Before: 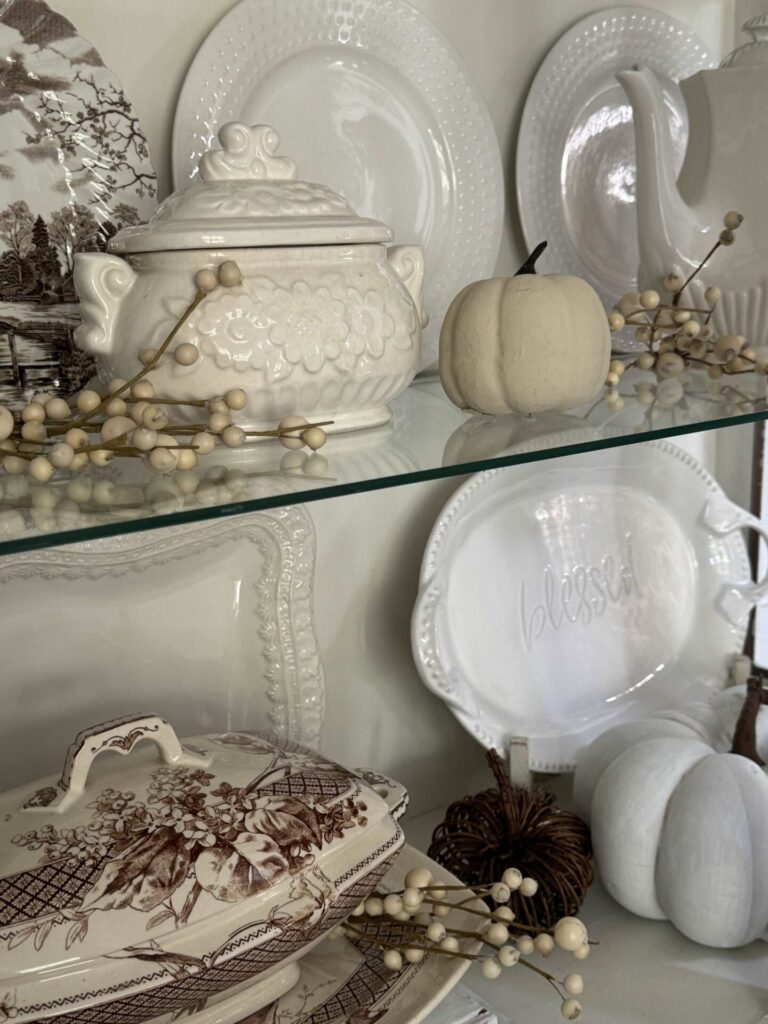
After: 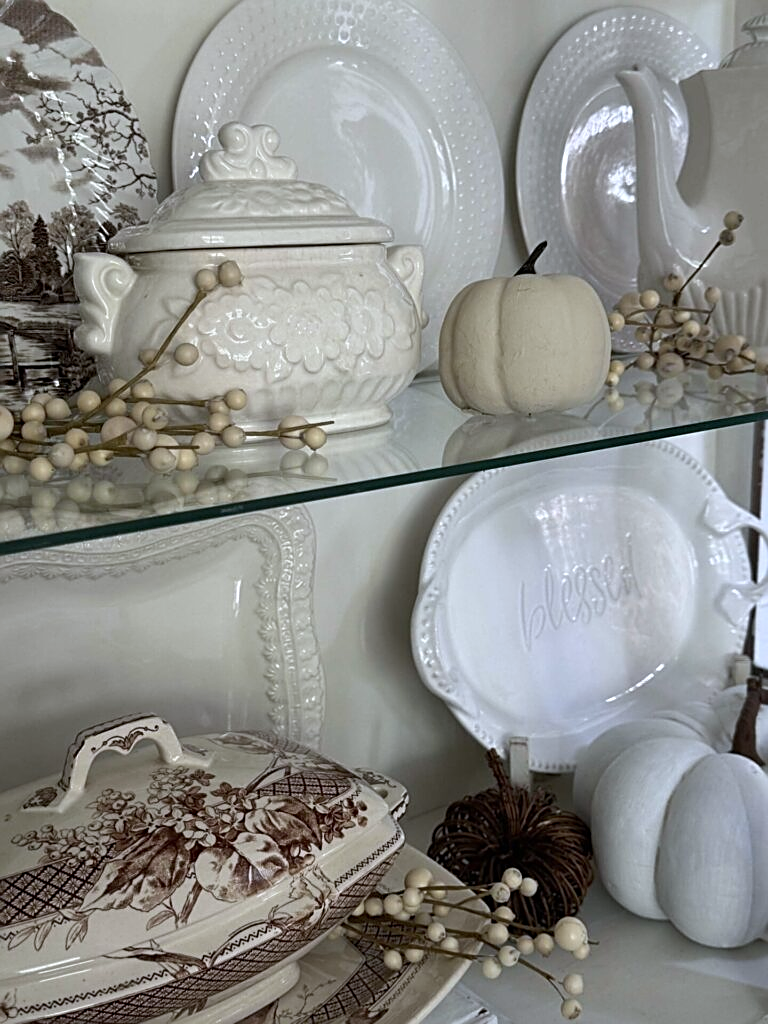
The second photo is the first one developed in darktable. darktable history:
white balance: red 0.954, blue 1.079
sharpen: amount 0.6
